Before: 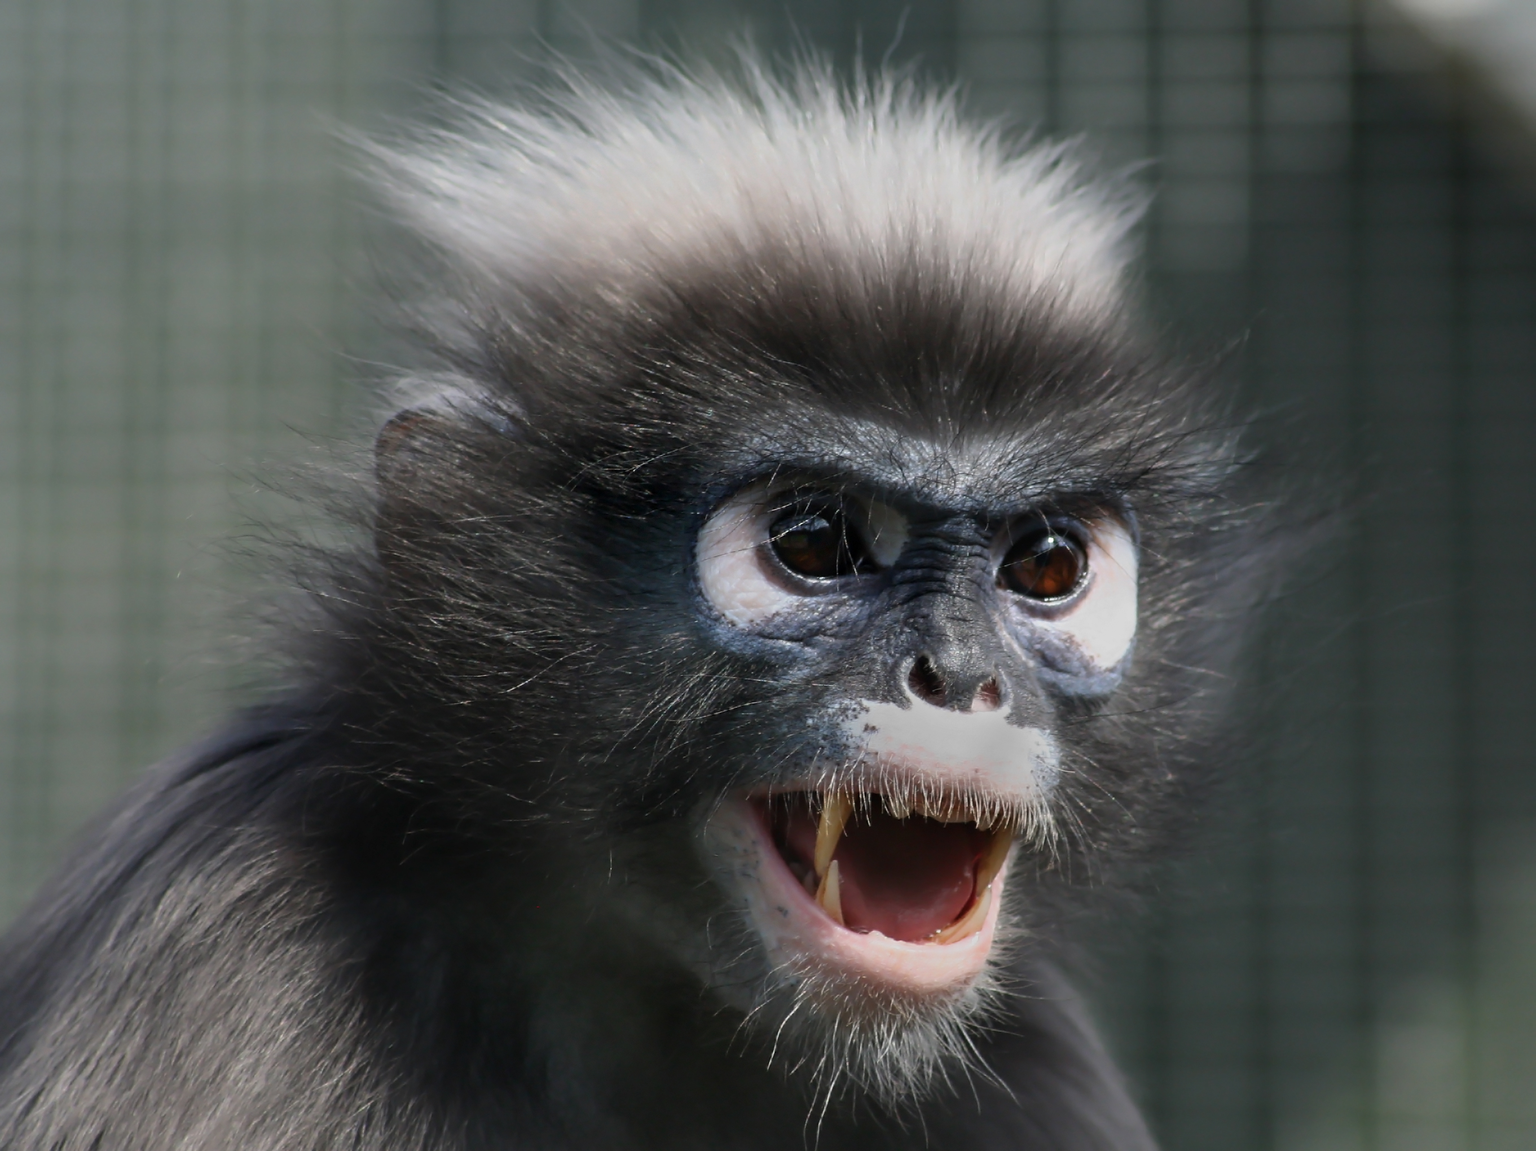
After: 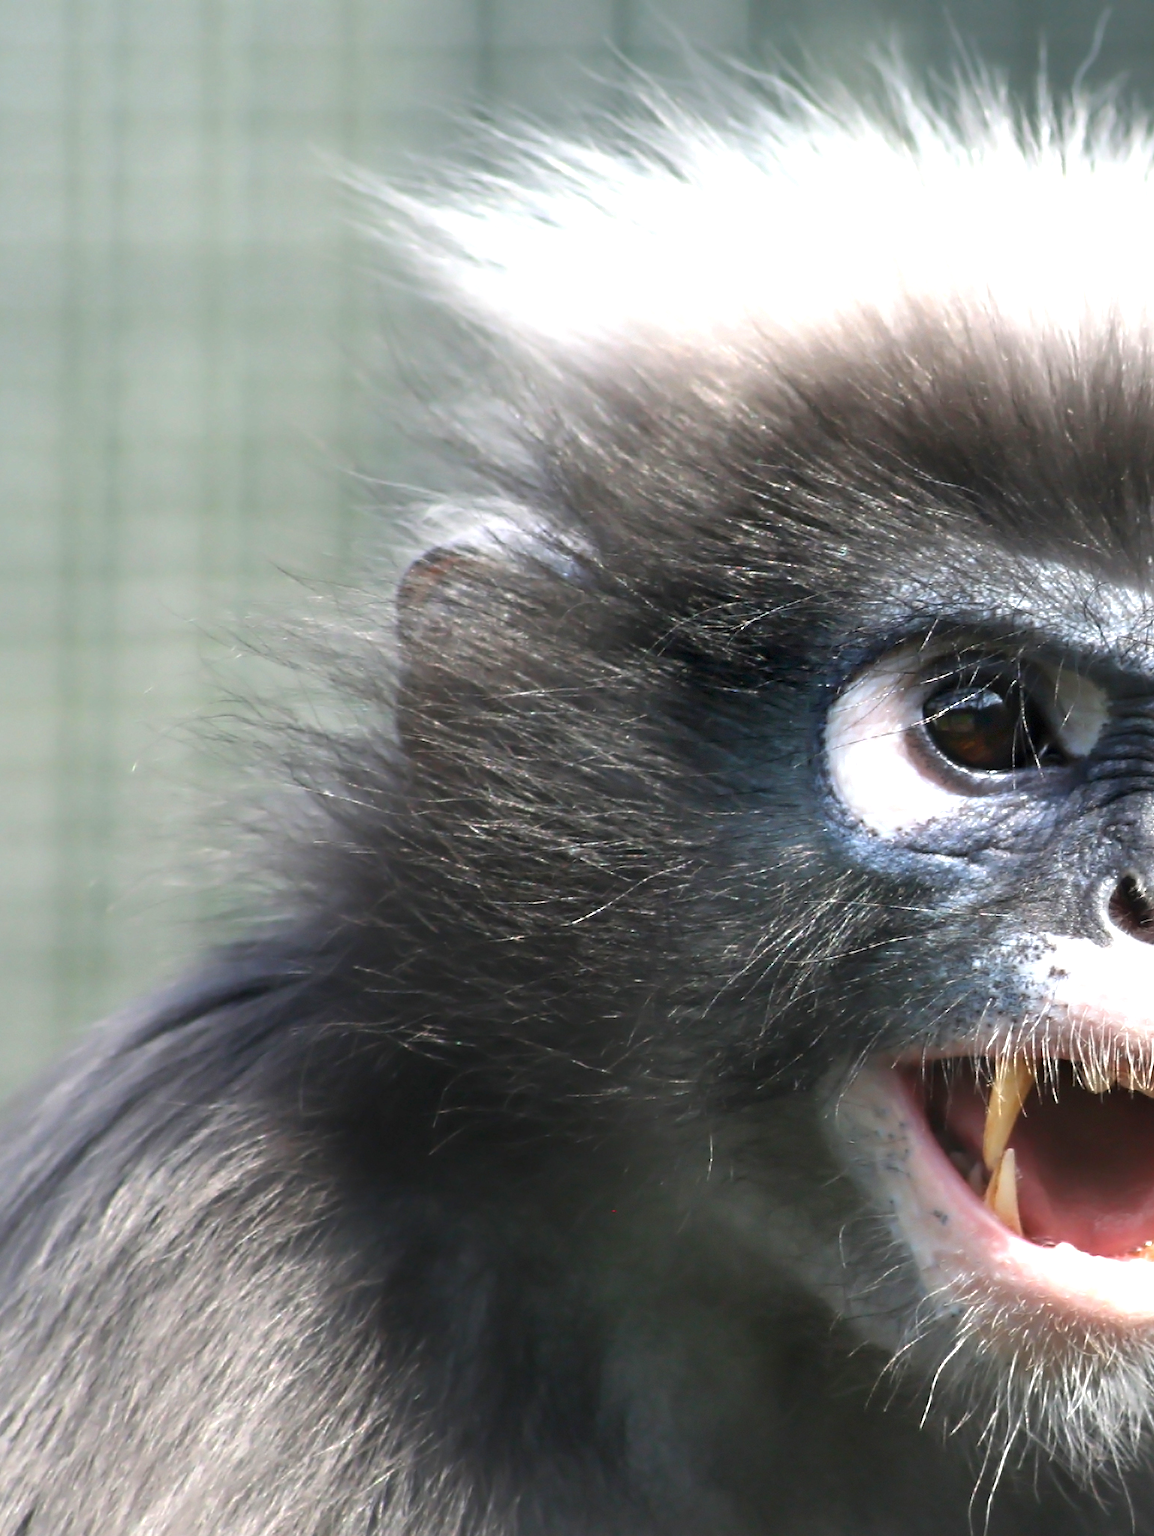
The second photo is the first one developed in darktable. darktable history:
exposure: black level correction 0, exposure 1.379 EV, compensate exposure bias true, compensate highlight preservation false
crop: left 5.114%, right 38.589%
